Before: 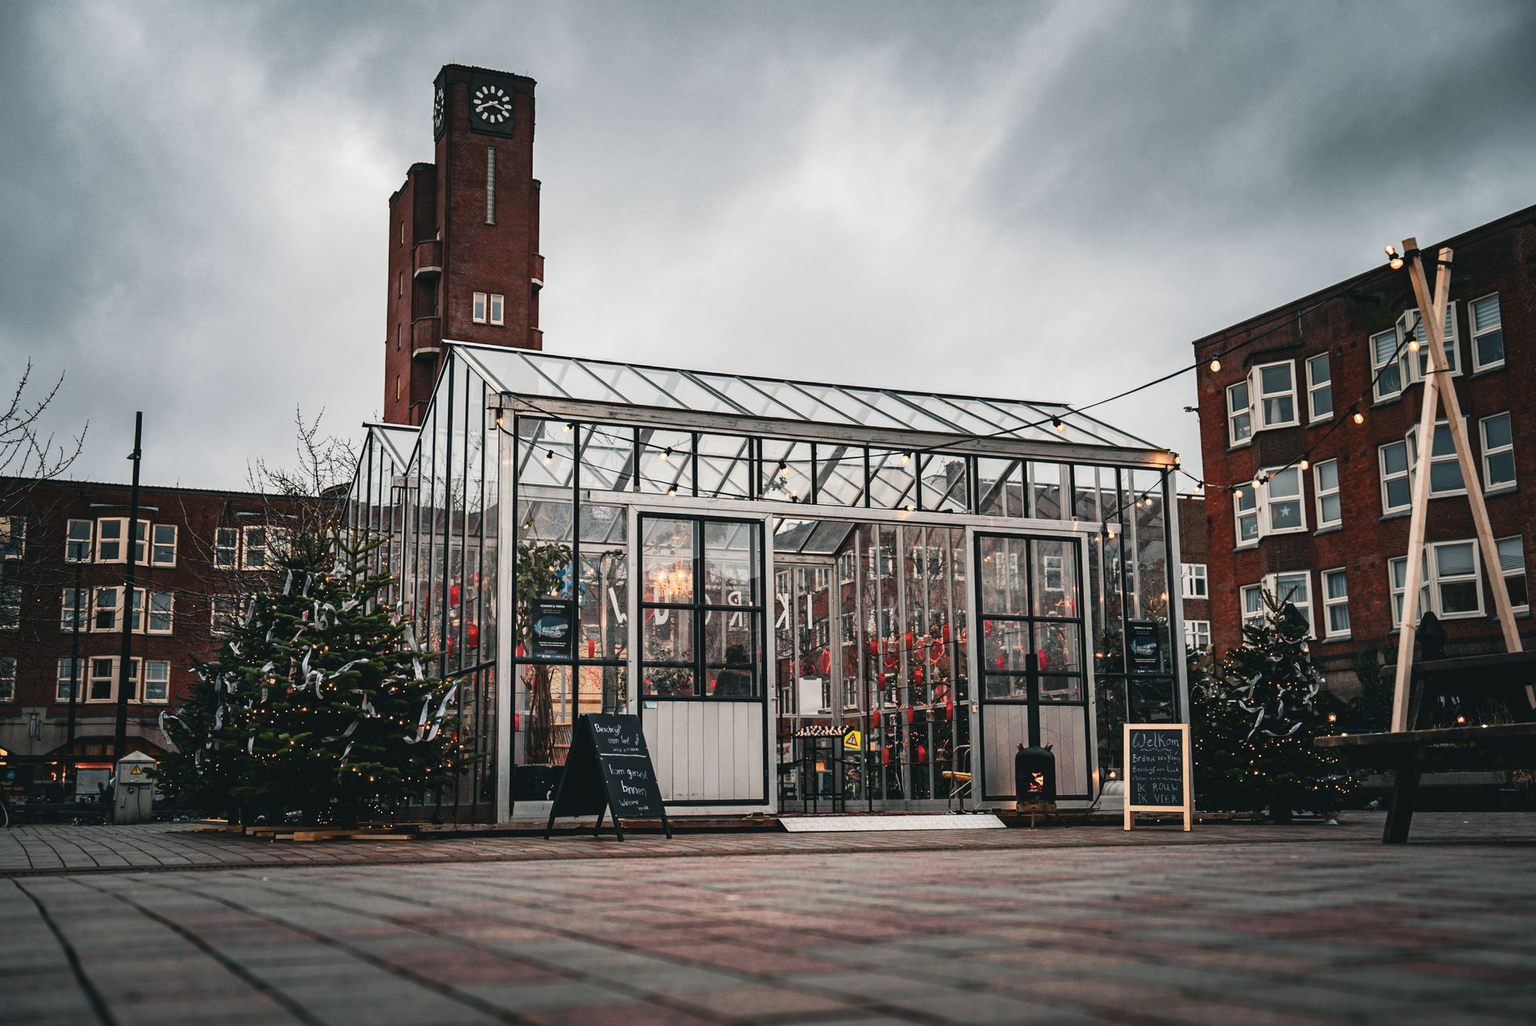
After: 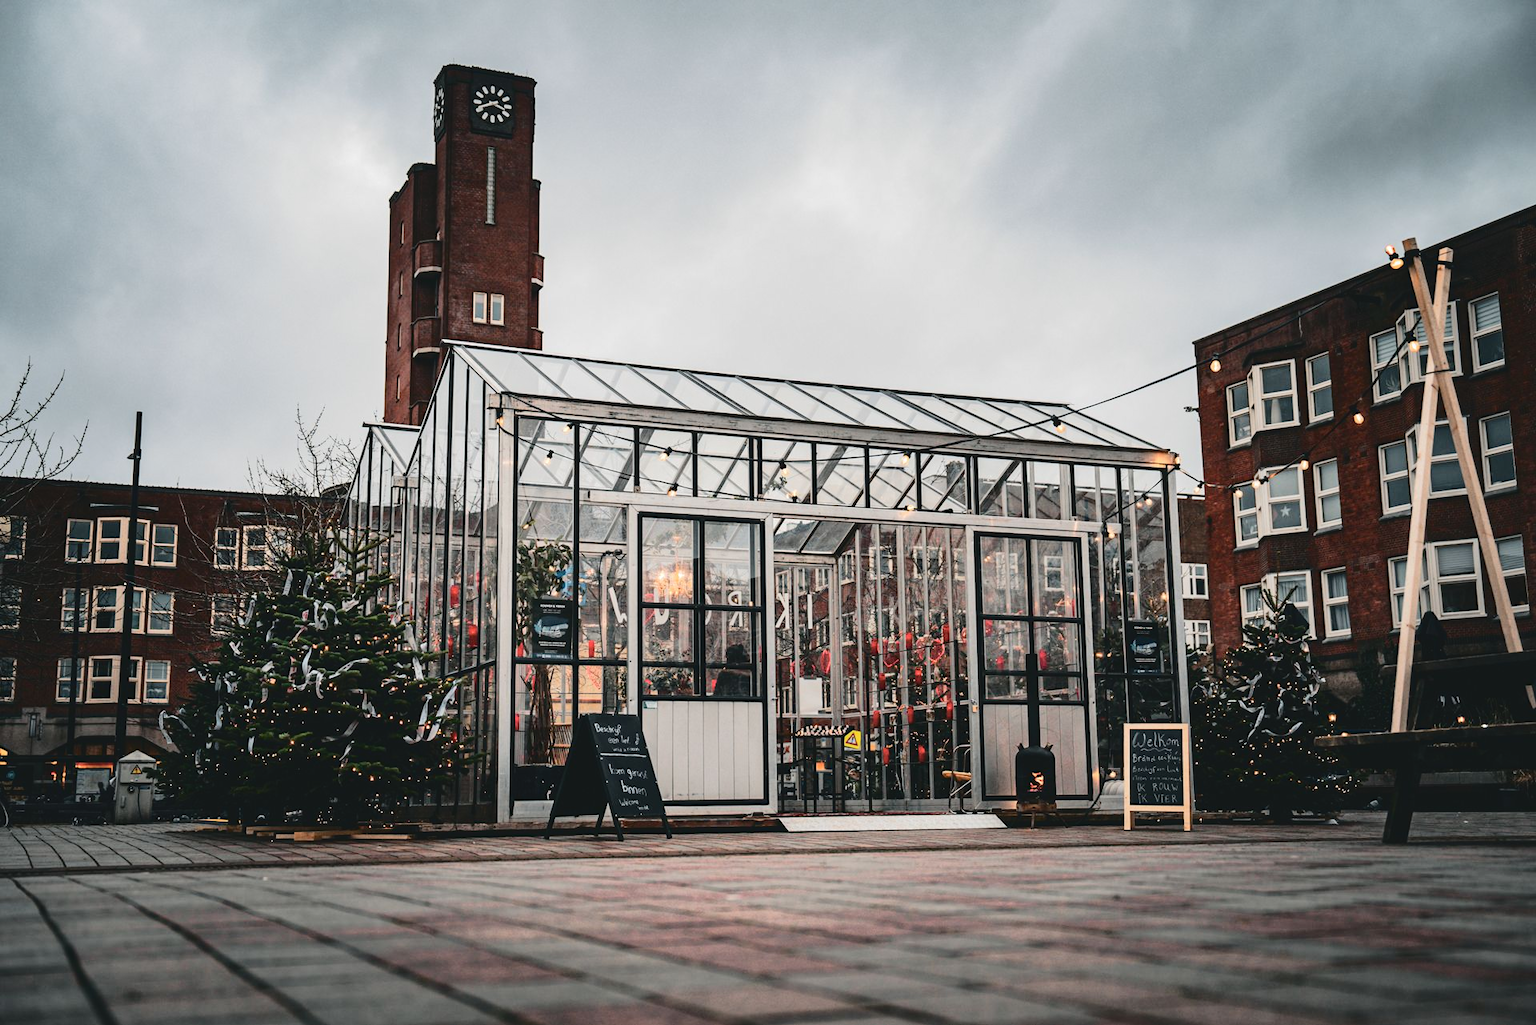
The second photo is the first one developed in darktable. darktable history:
tone curve: curves: ch0 [(0, 0) (0.003, 0.064) (0.011, 0.065) (0.025, 0.061) (0.044, 0.068) (0.069, 0.083) (0.1, 0.102) (0.136, 0.126) (0.177, 0.172) (0.224, 0.225) (0.277, 0.306) (0.335, 0.397) (0.399, 0.483) (0.468, 0.56) (0.543, 0.634) (0.623, 0.708) (0.709, 0.77) (0.801, 0.832) (0.898, 0.899) (1, 1)], color space Lab, independent channels, preserve colors none
